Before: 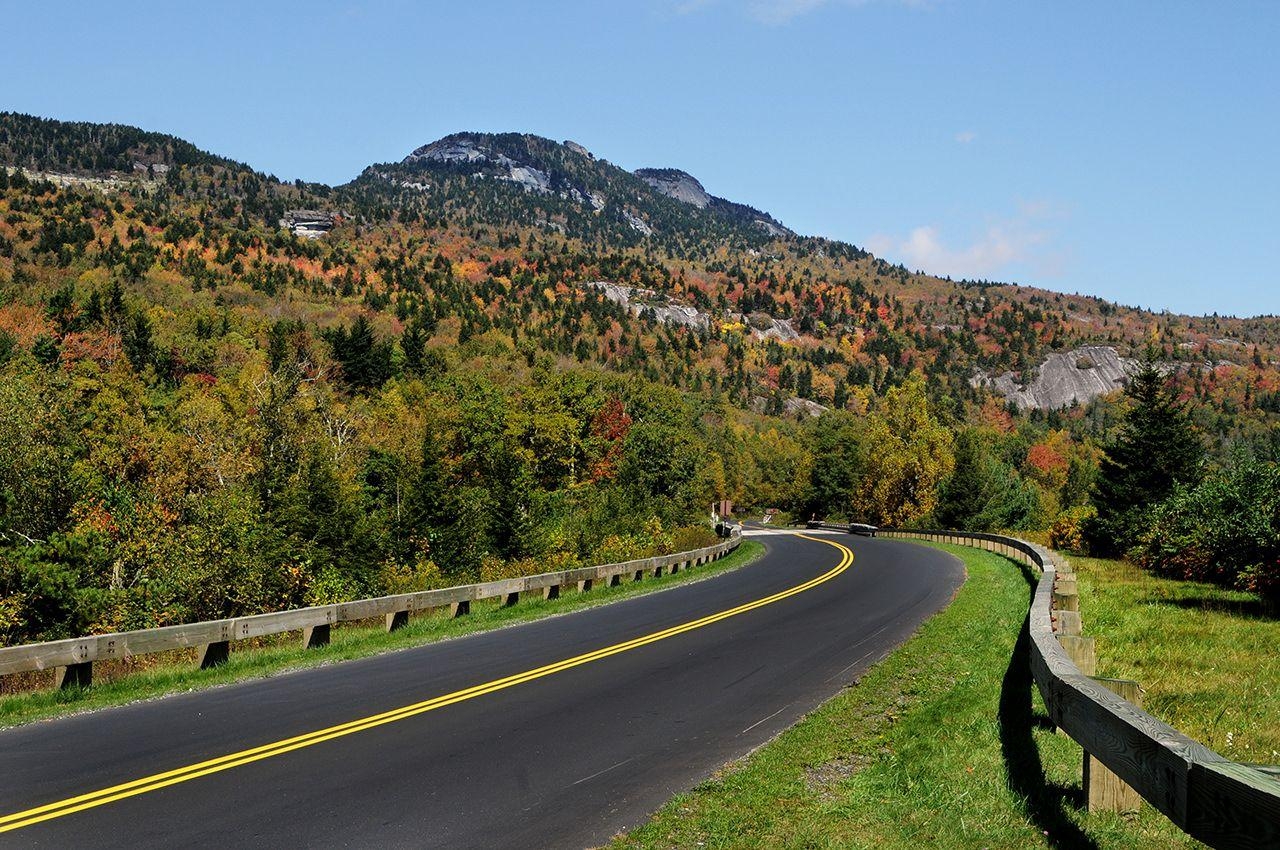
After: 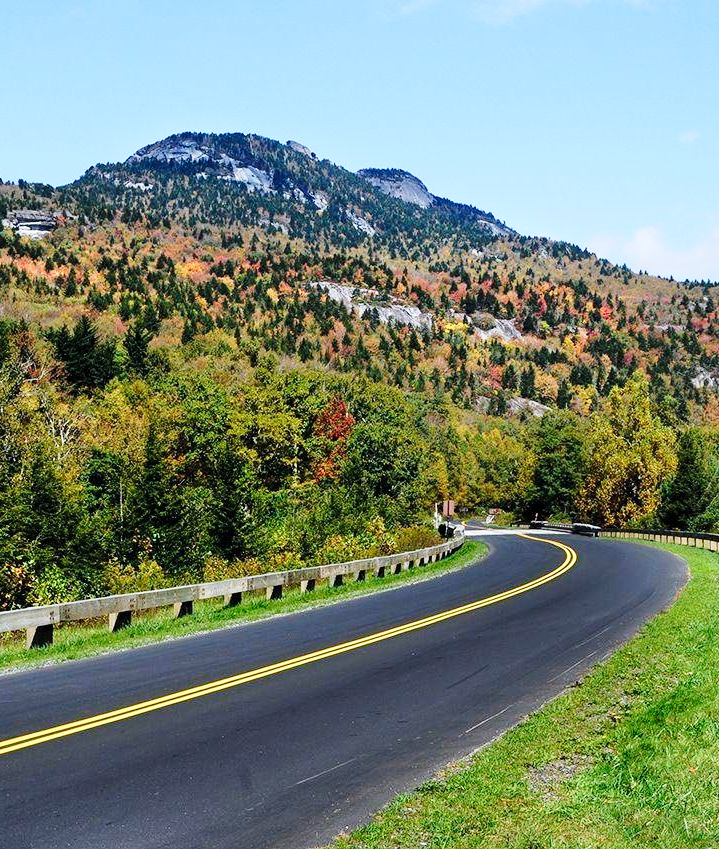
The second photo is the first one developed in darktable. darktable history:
crop: left 21.691%, right 22.125%, bottom 0.002%
base curve: curves: ch0 [(0, 0) (0.028, 0.03) (0.121, 0.232) (0.46, 0.748) (0.859, 0.968) (1, 1)], preserve colors none
color calibration: illuminant as shot in camera, x 0.368, y 0.376, temperature 4323.63 K
